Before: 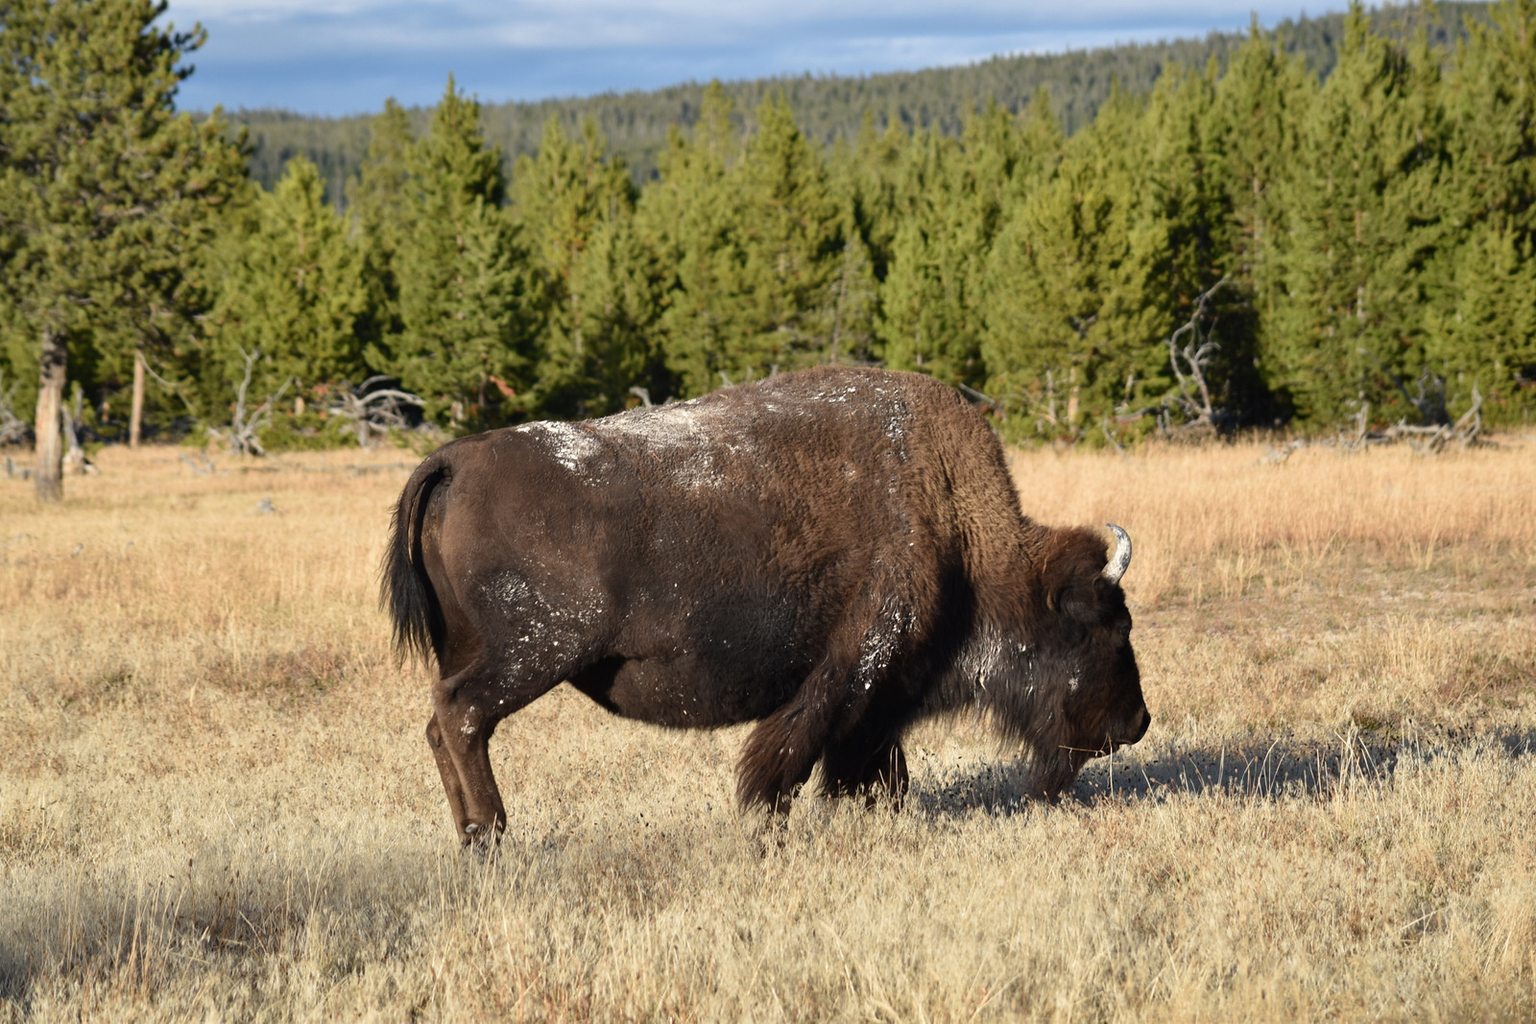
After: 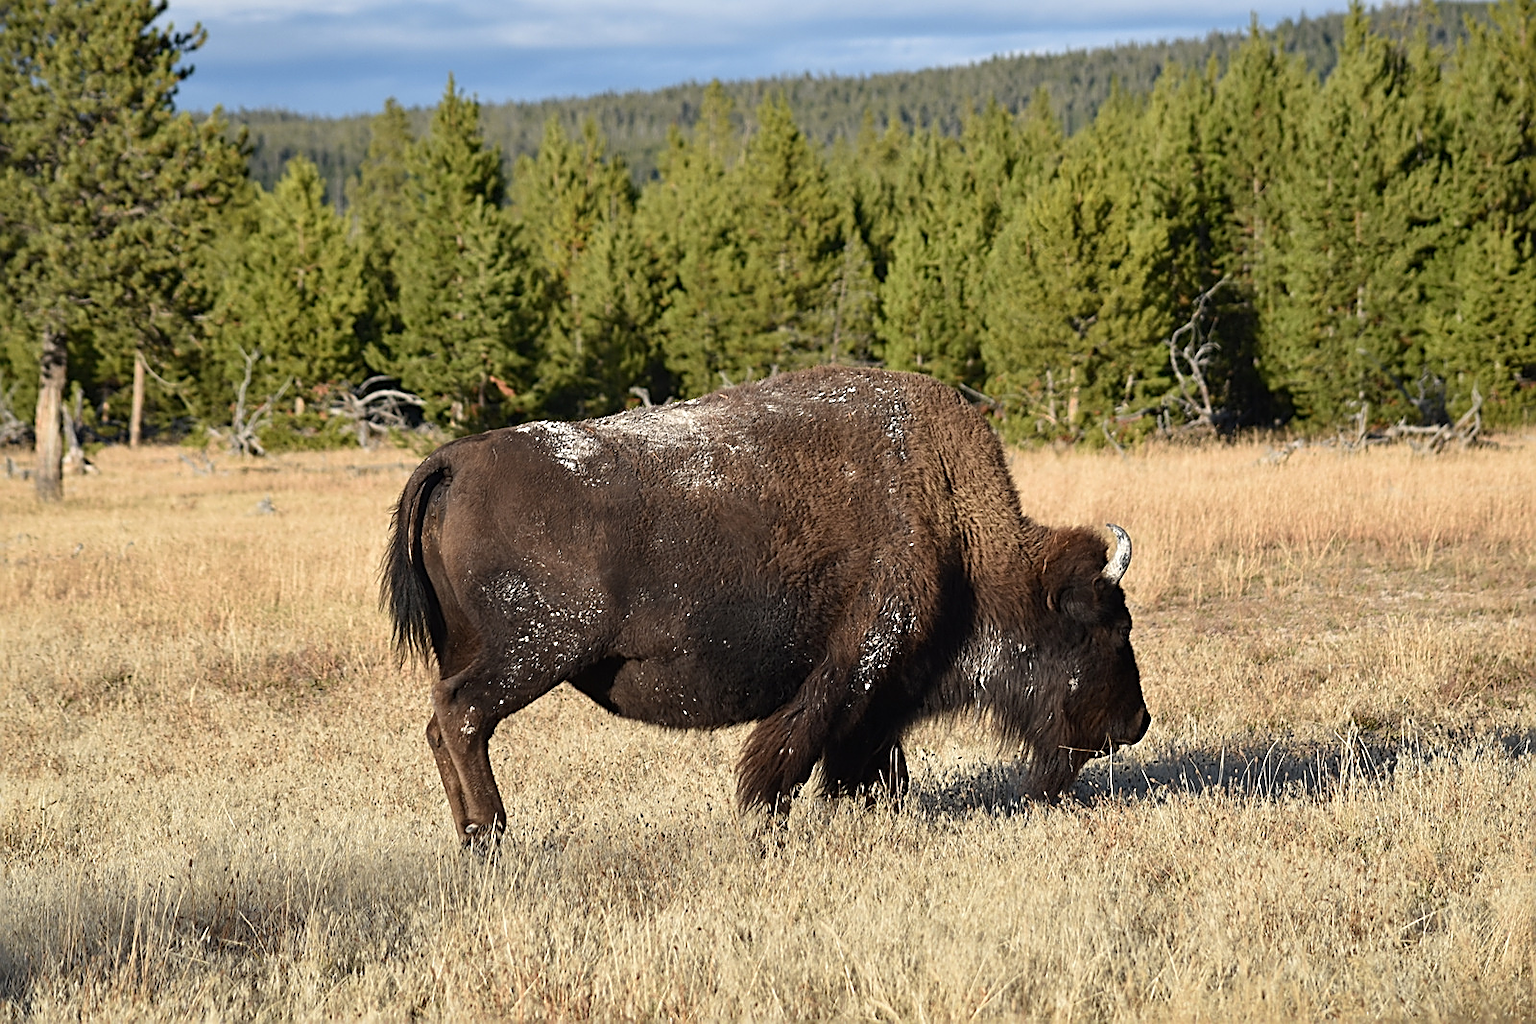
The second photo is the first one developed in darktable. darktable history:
sharpen: amount 0.982
